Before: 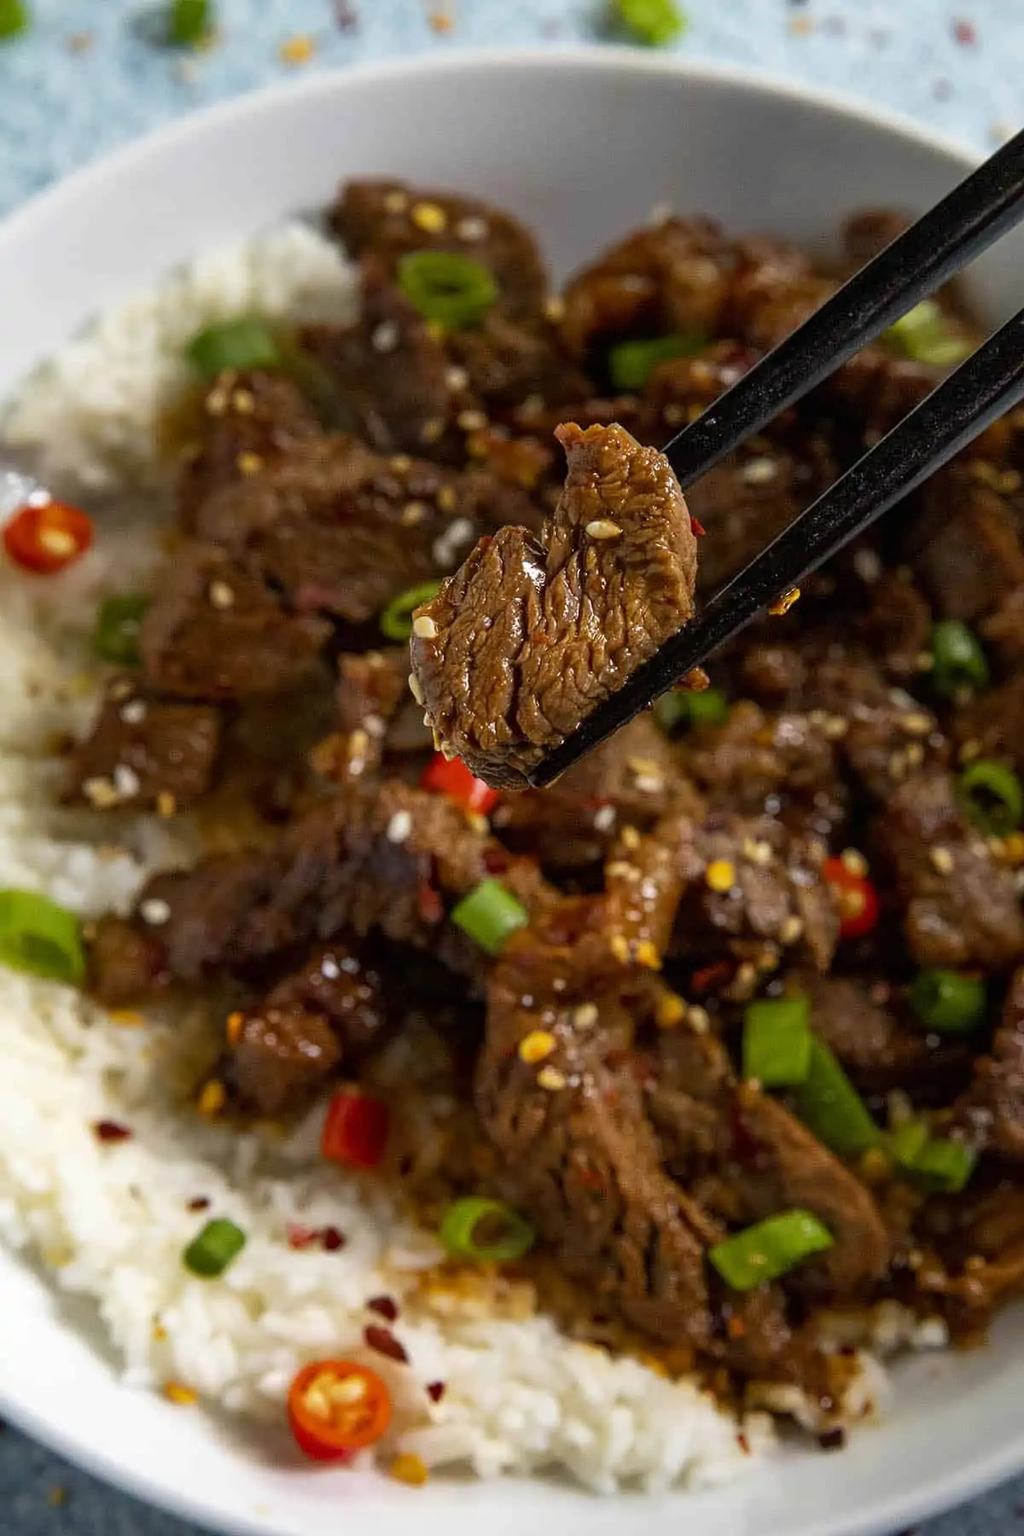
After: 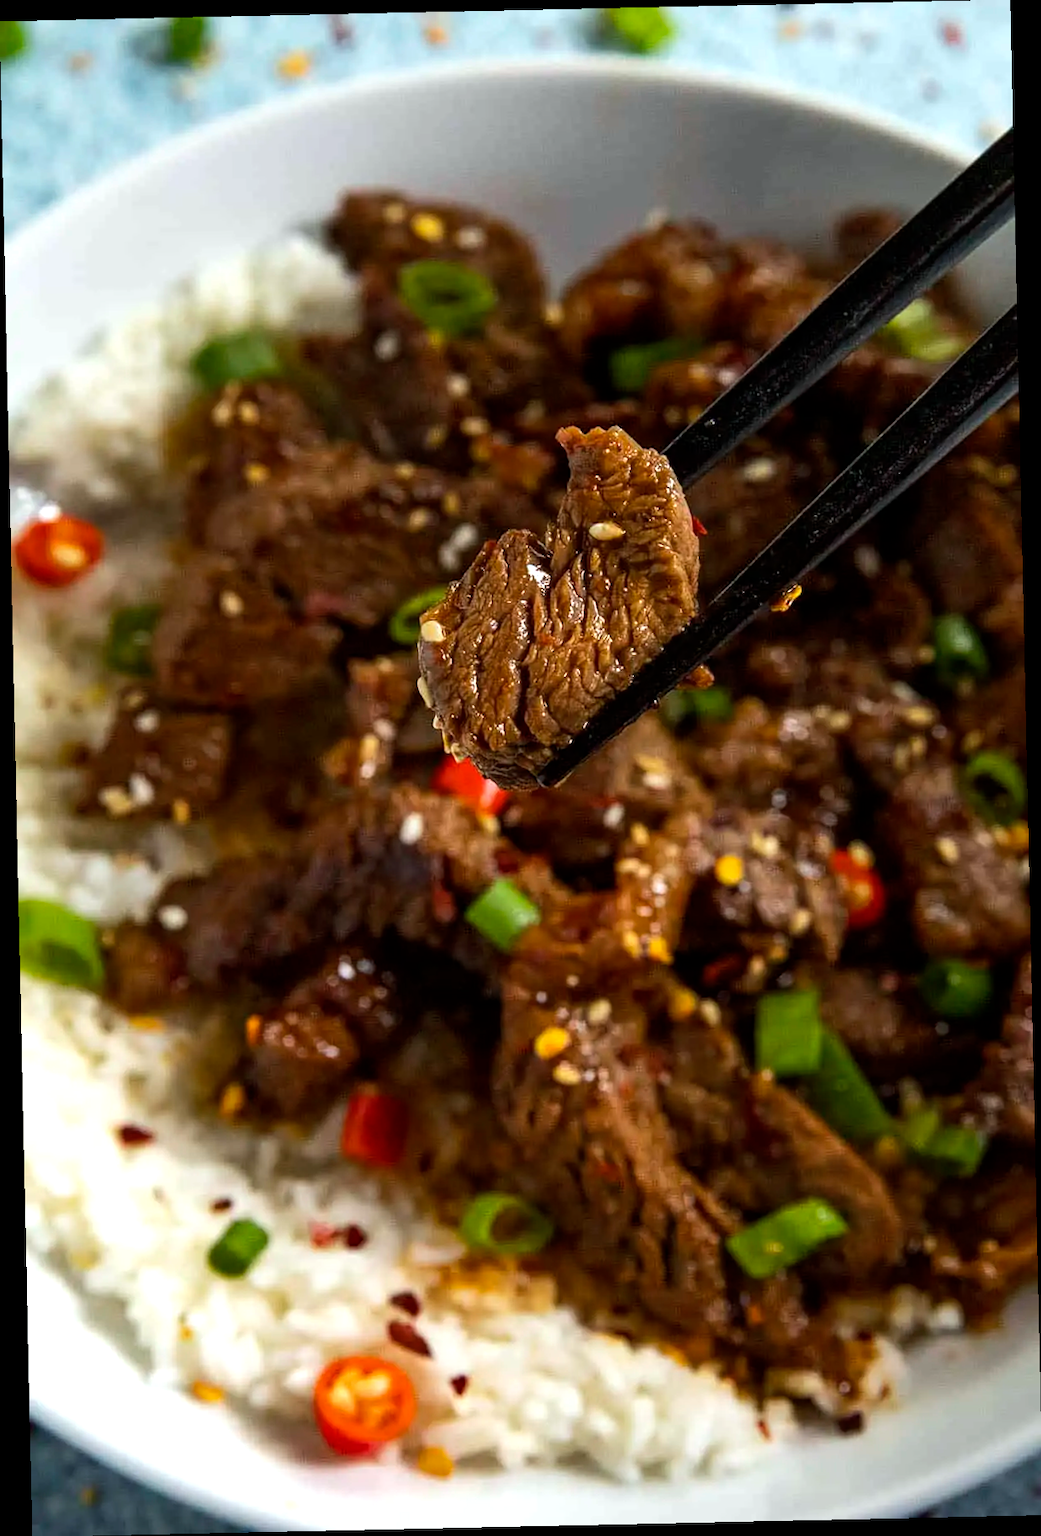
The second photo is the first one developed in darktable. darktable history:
white balance: red 0.978, blue 0.999
rotate and perspective: rotation -1.24°, automatic cropping off
tone equalizer: -8 EV -0.417 EV, -7 EV -0.389 EV, -6 EV -0.333 EV, -5 EV -0.222 EV, -3 EV 0.222 EV, -2 EV 0.333 EV, -1 EV 0.389 EV, +0 EV 0.417 EV, edges refinement/feathering 500, mask exposure compensation -1.57 EV, preserve details no
